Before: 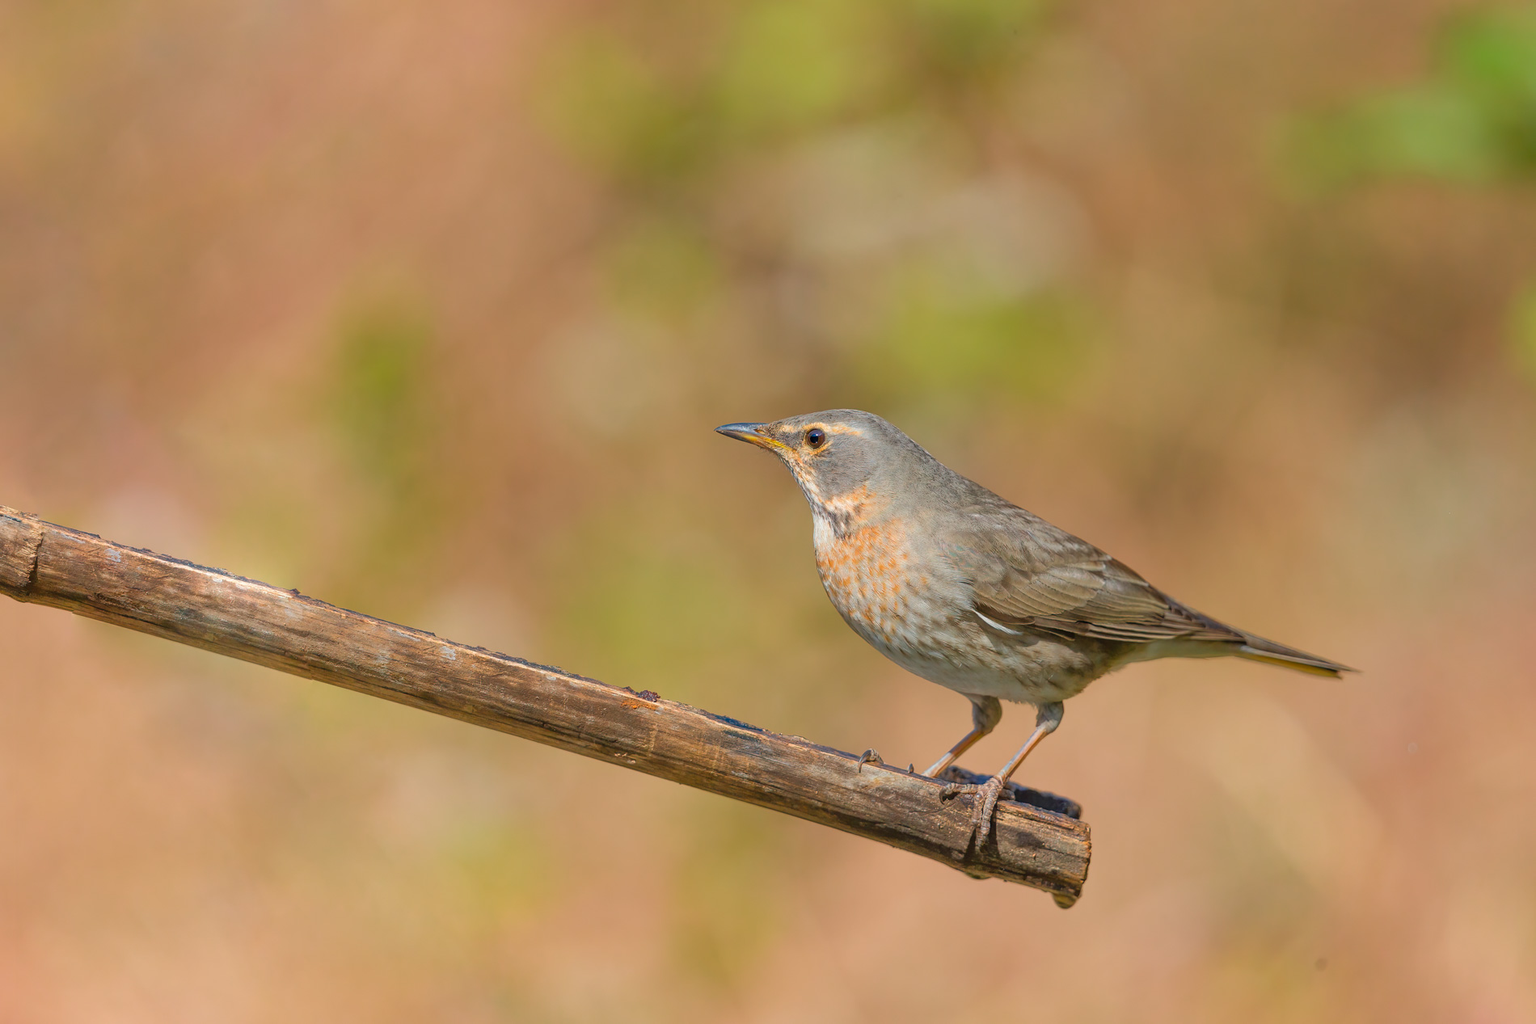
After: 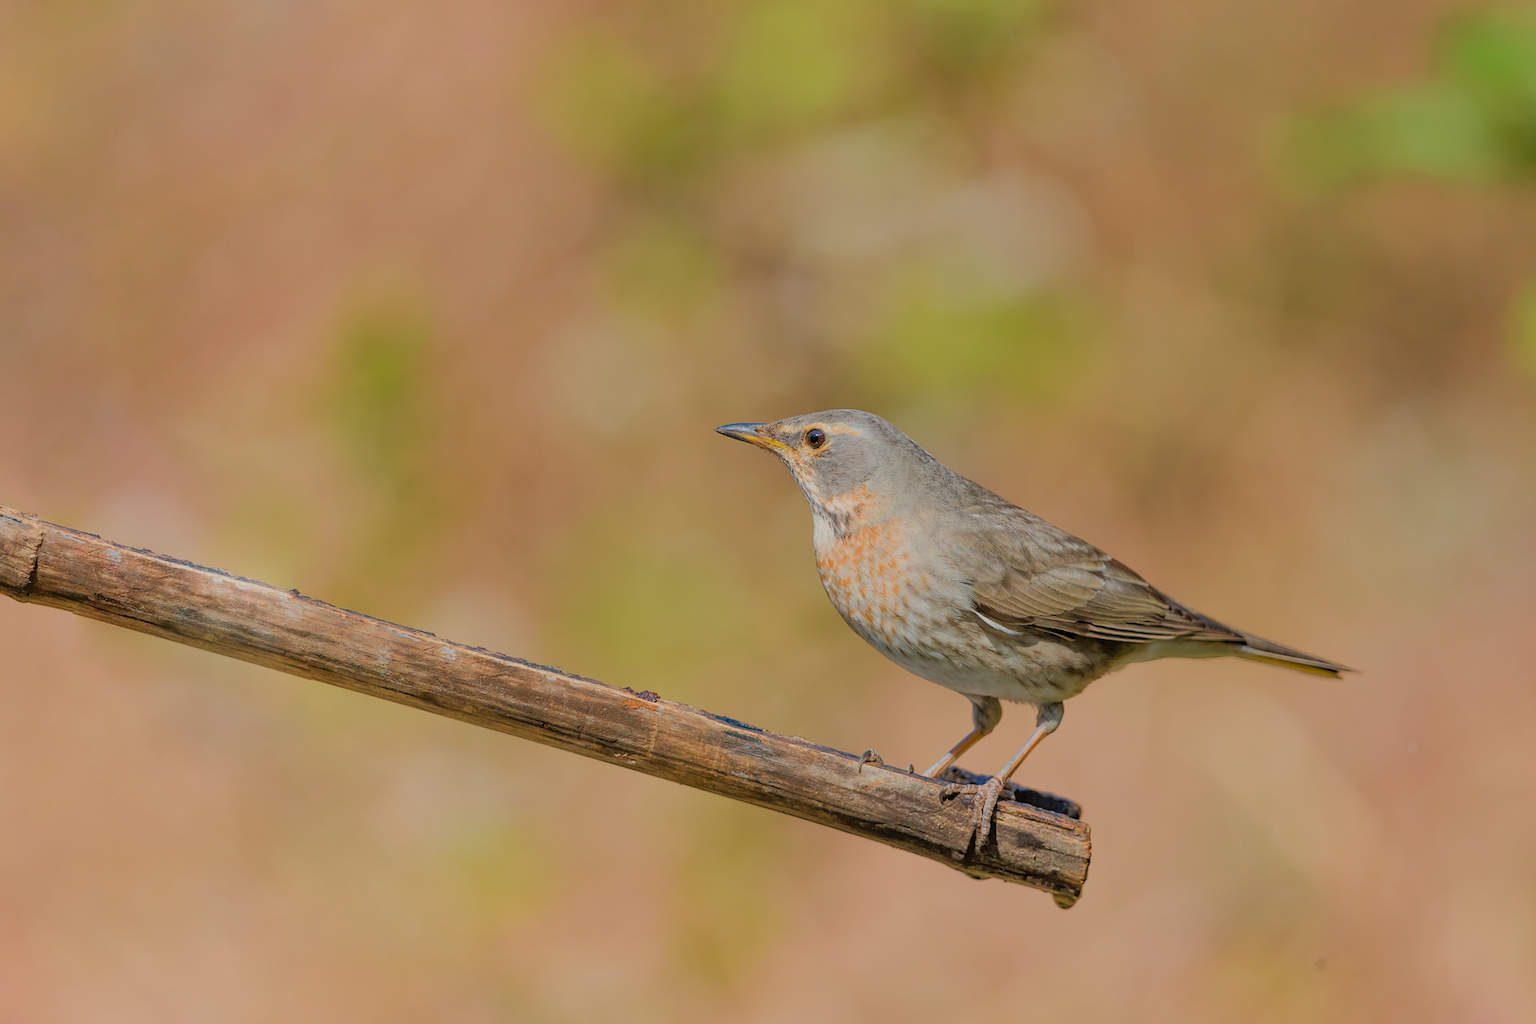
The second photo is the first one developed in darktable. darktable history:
filmic rgb: black relative exposure -6.97 EV, white relative exposure 5.6 EV, hardness 2.85
